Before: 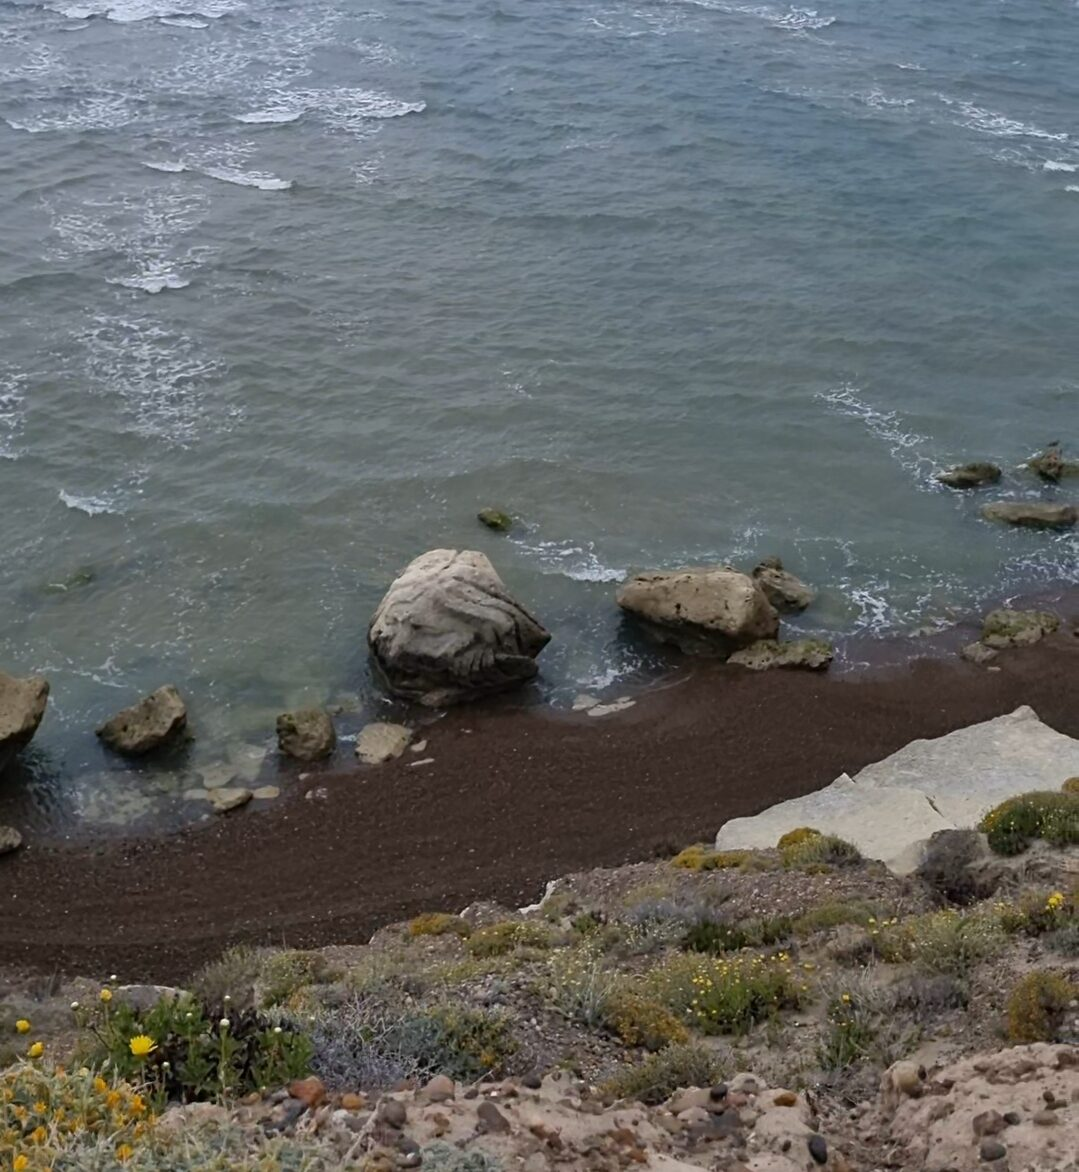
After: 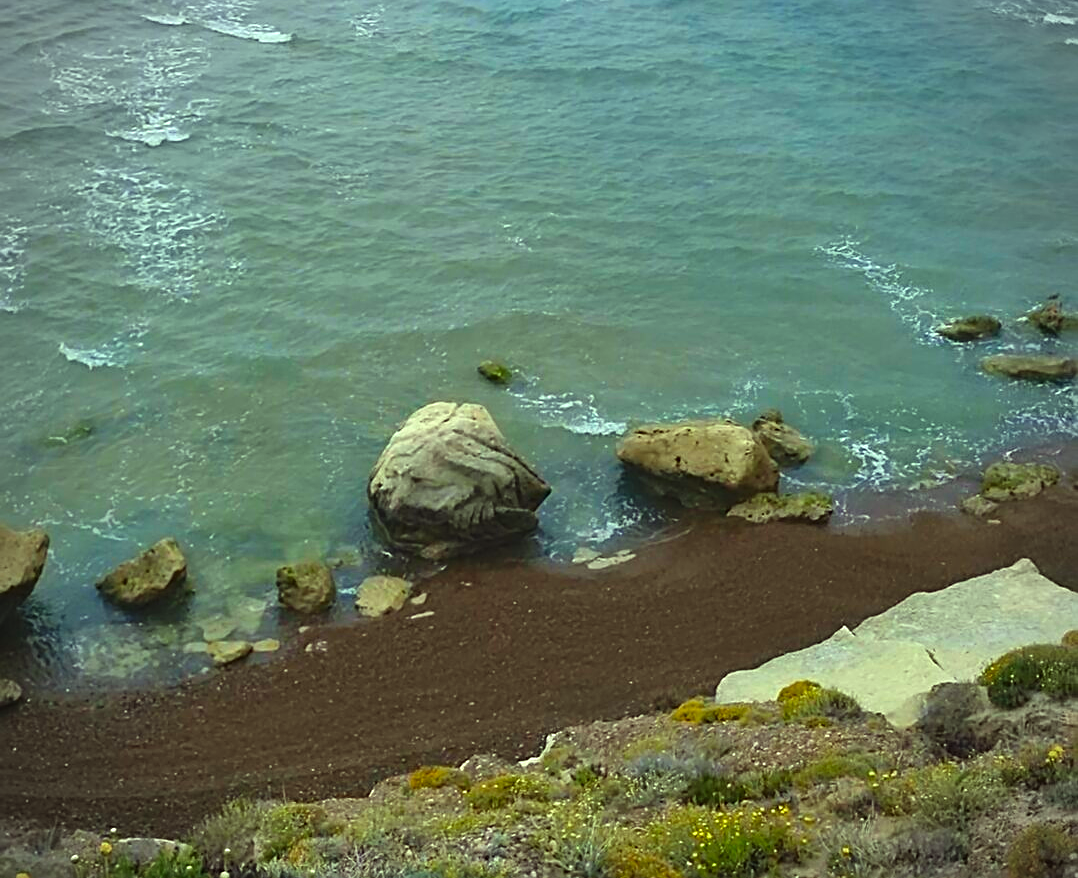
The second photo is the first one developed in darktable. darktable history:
sharpen: amount 0.586
color correction: highlights a* -11.06, highlights b* 9.81, saturation 1.71
crop and rotate: top 12.573%, bottom 12.483%
vignetting: fall-off radius 60.88%
exposure: black level correction -0.005, exposure 0.628 EV, compensate exposure bias true, compensate highlight preservation false
